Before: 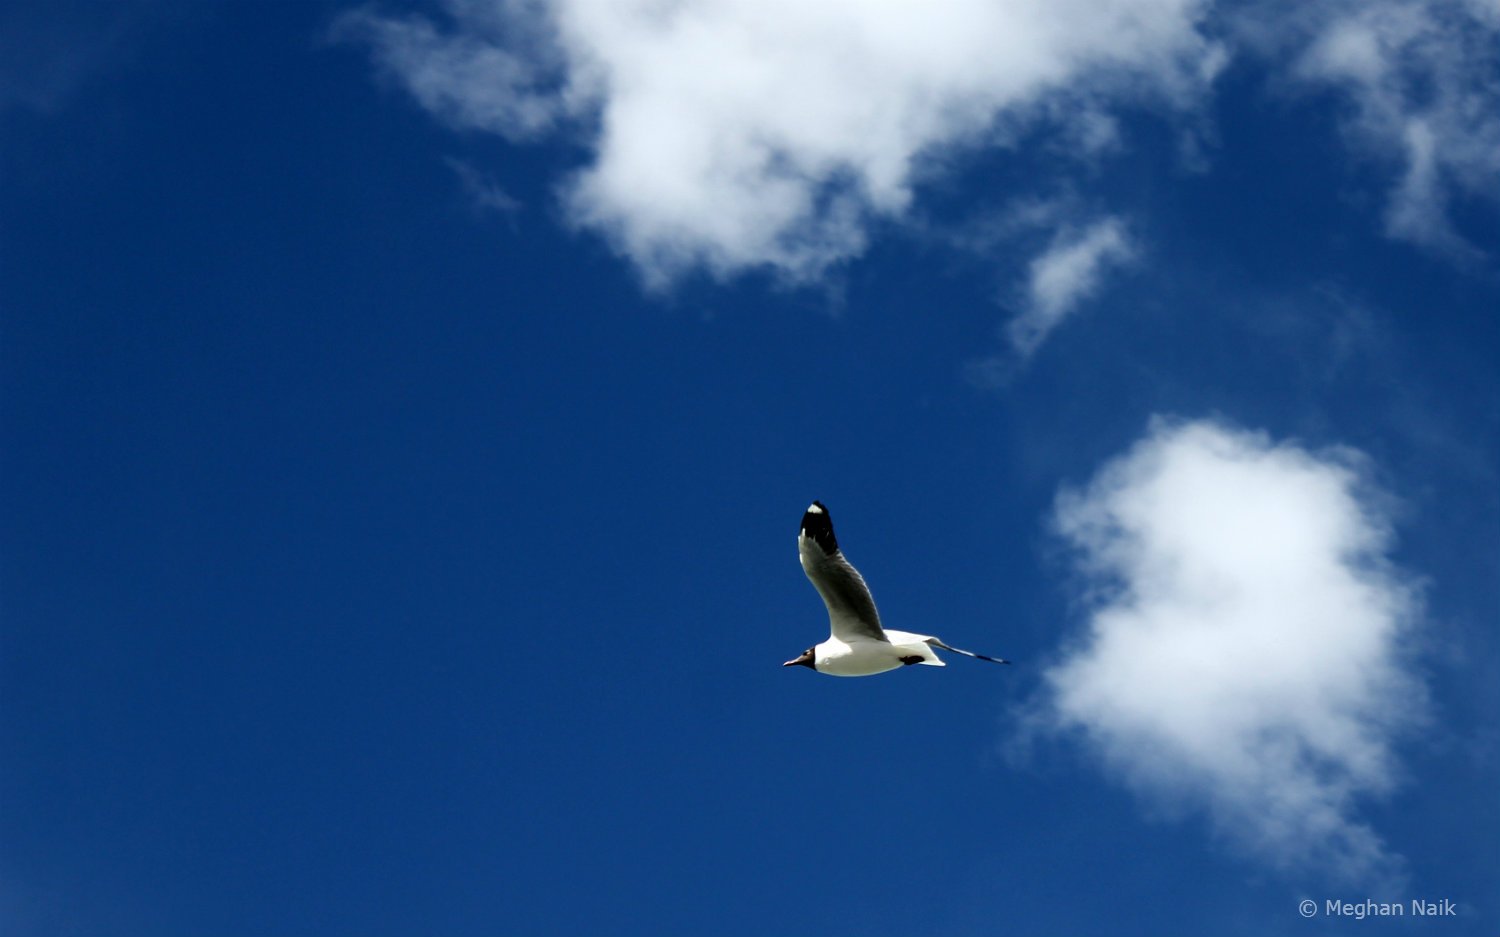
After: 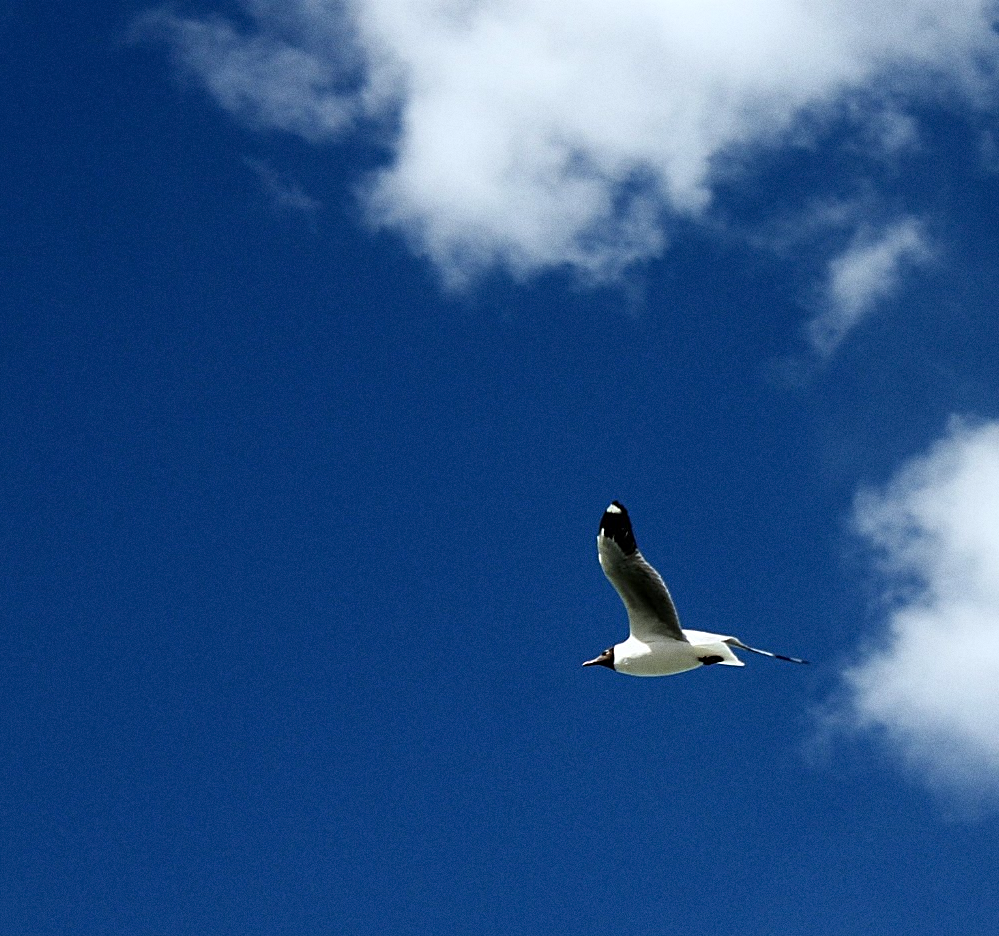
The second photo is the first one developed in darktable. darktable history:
sharpen: on, module defaults
grain: coarseness 0.09 ISO
white balance: red 0.986, blue 1.01
crop and rotate: left 13.409%, right 19.924%
